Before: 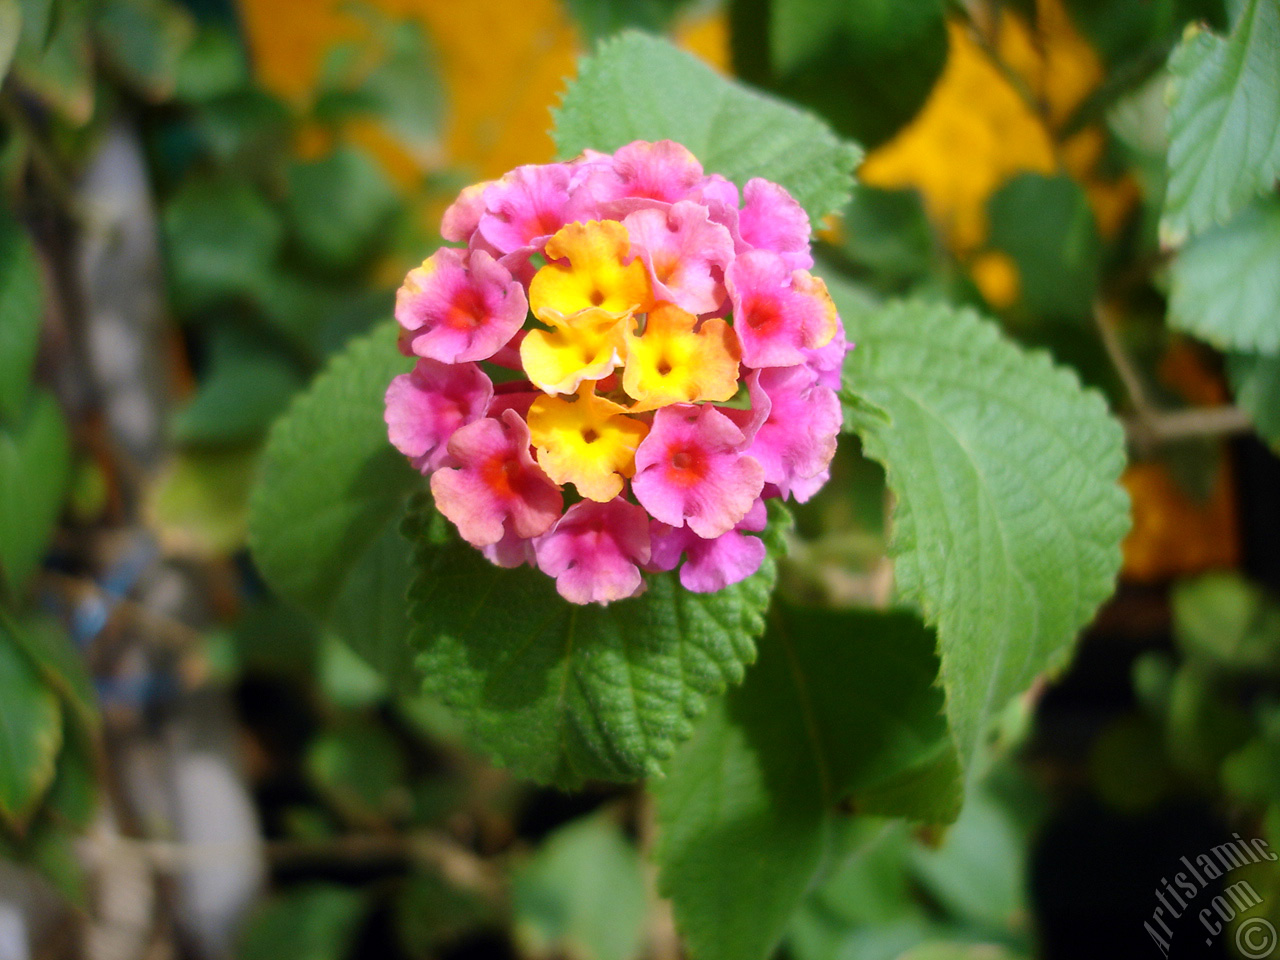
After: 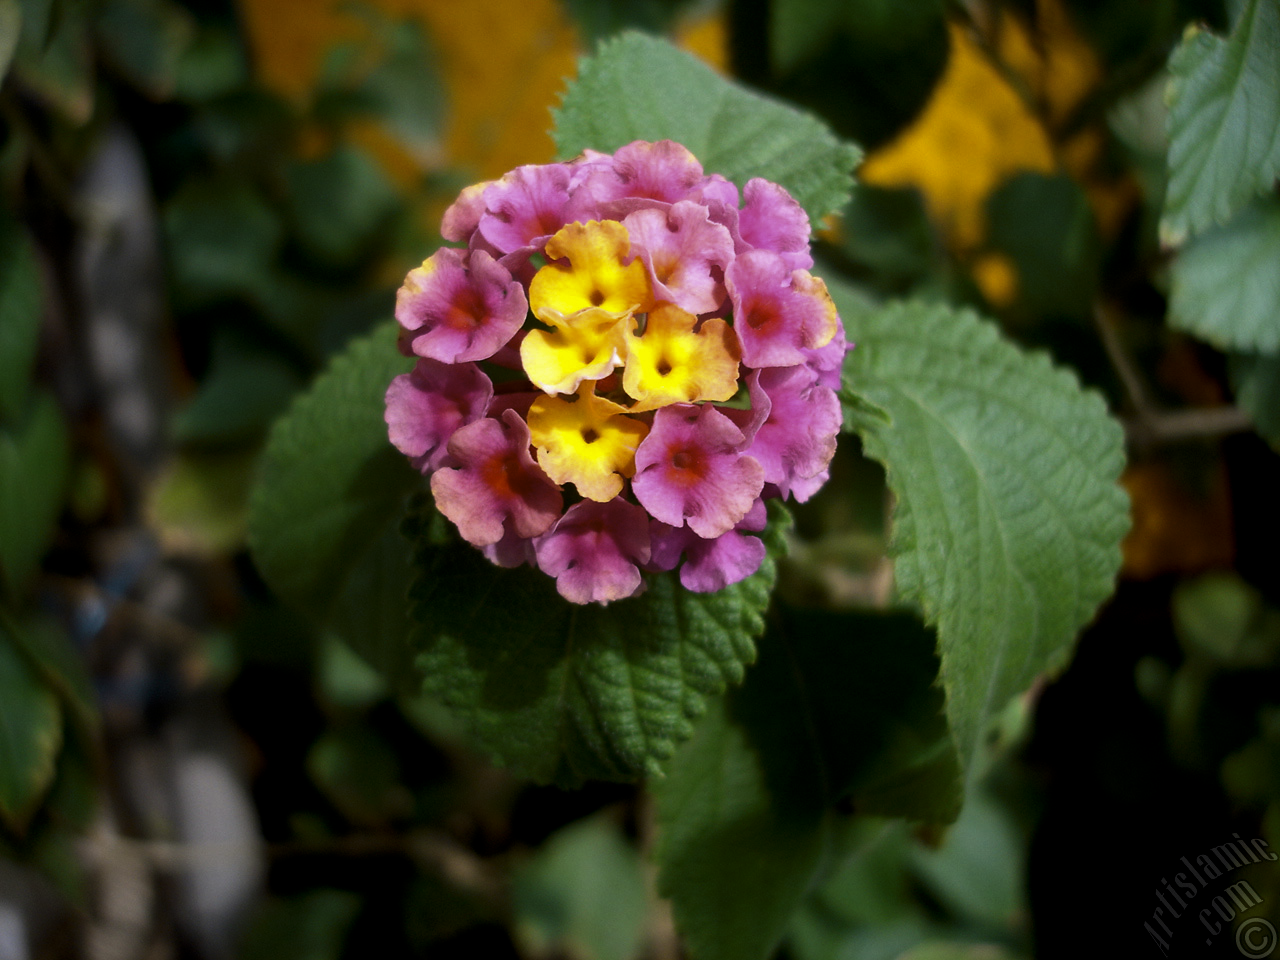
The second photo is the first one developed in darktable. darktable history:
levels: levels [0, 0.618, 1]
exposure: black level correction 0.009, compensate highlight preservation false
